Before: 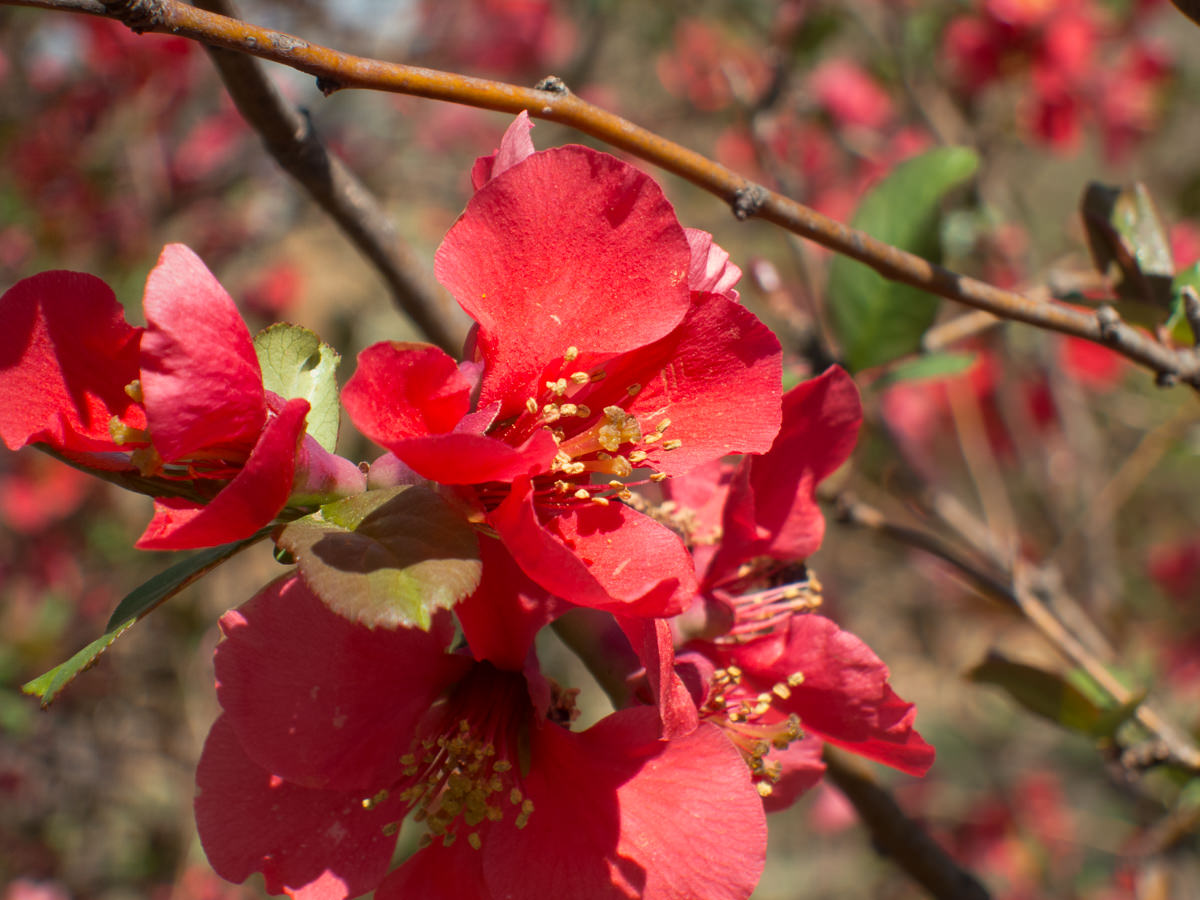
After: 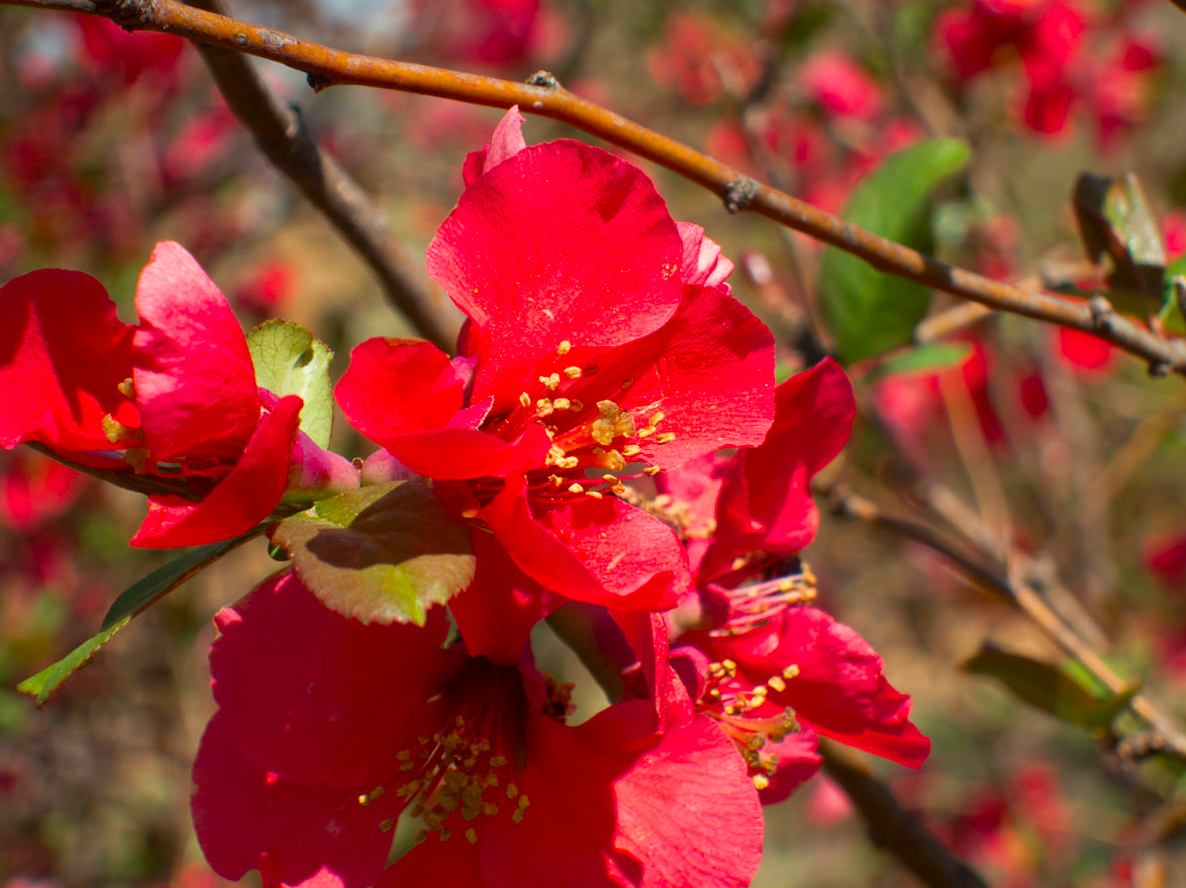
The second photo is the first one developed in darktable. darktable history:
contrast brightness saturation: brightness -0.02, saturation 0.35
rotate and perspective: rotation -0.45°, automatic cropping original format, crop left 0.008, crop right 0.992, crop top 0.012, crop bottom 0.988
